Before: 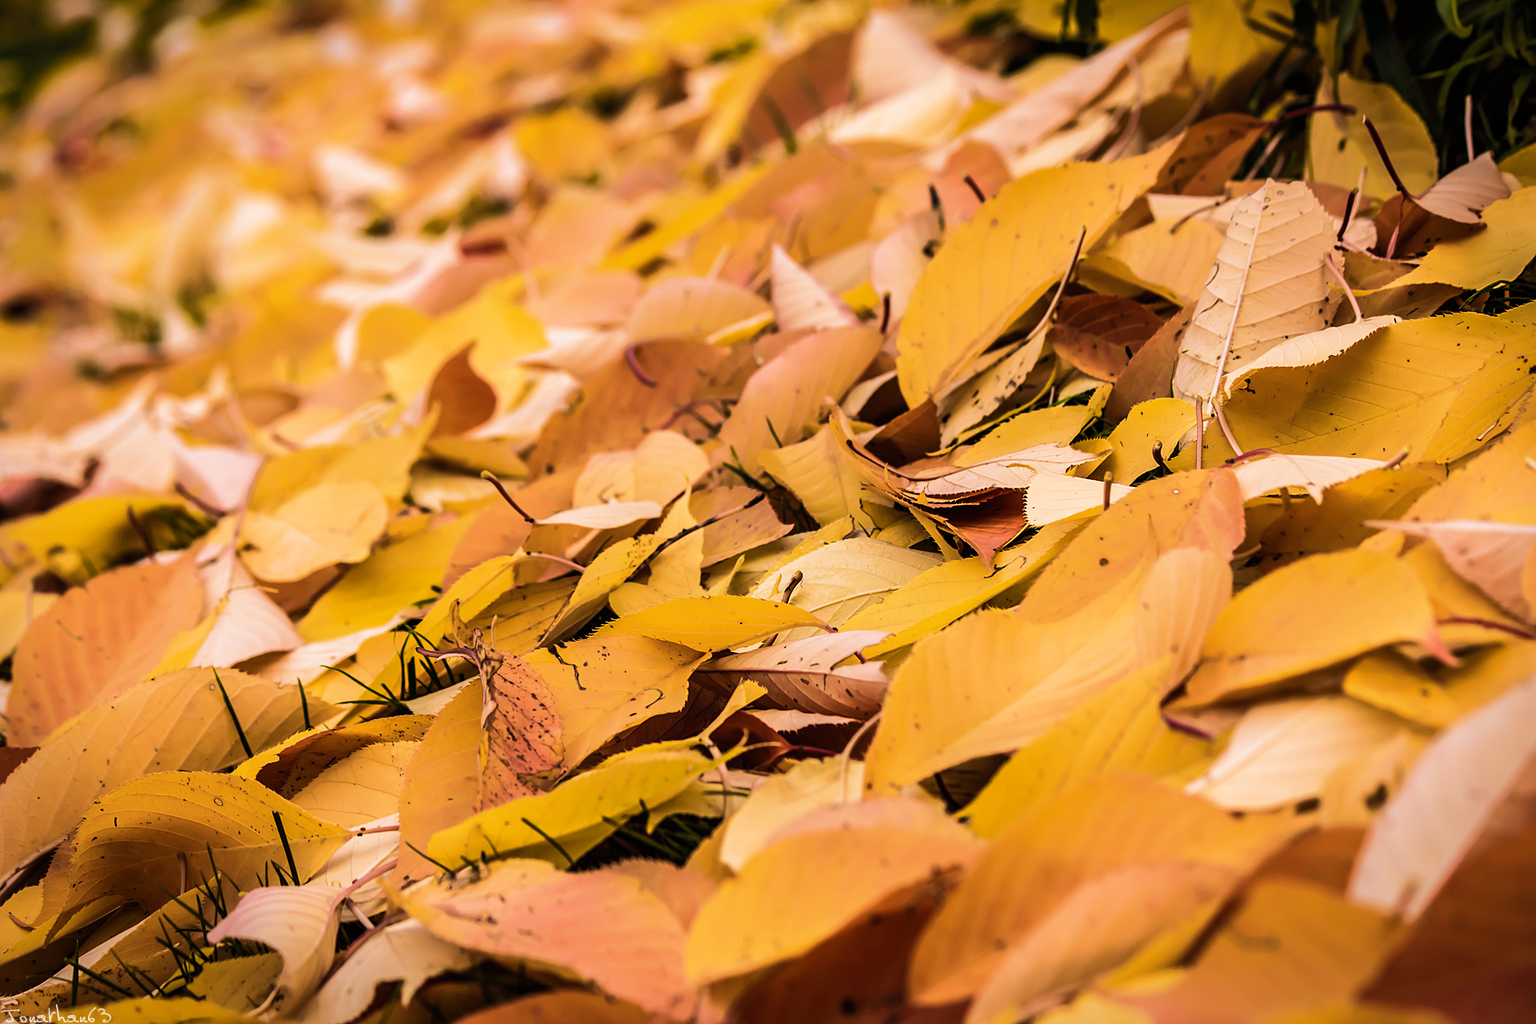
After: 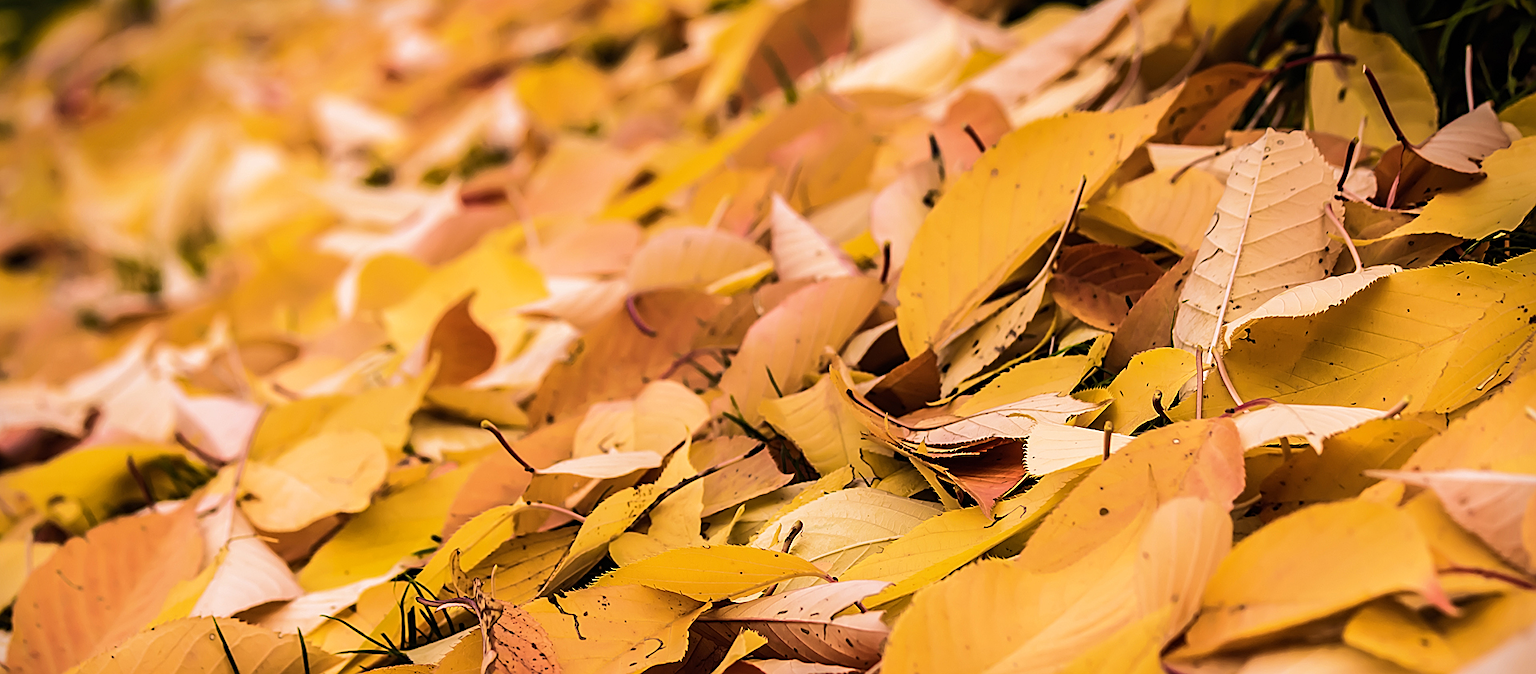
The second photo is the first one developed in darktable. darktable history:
sharpen: on, module defaults
crop and rotate: top 4.964%, bottom 29.139%
